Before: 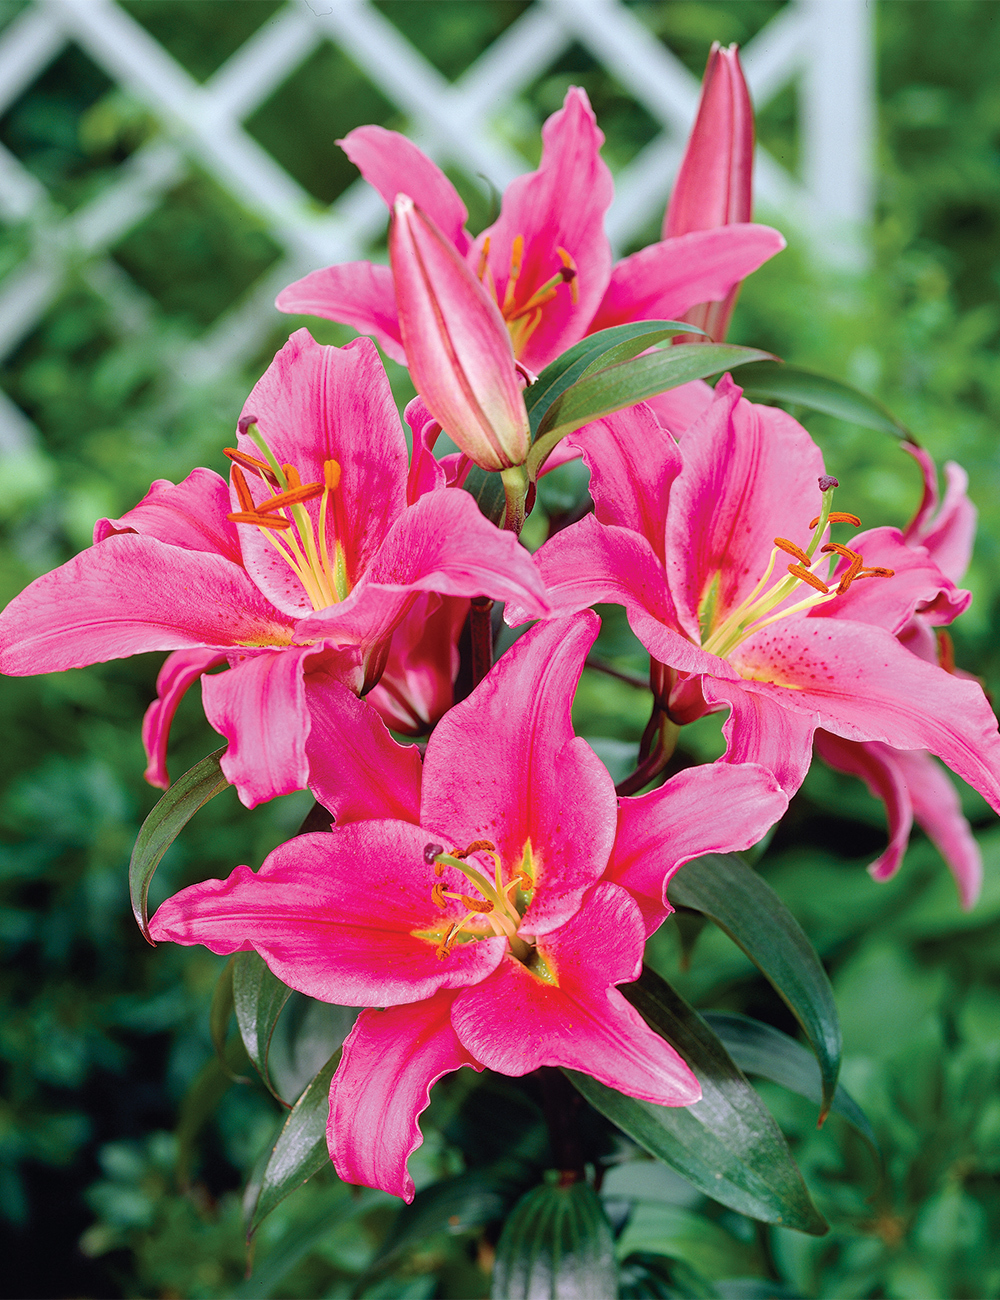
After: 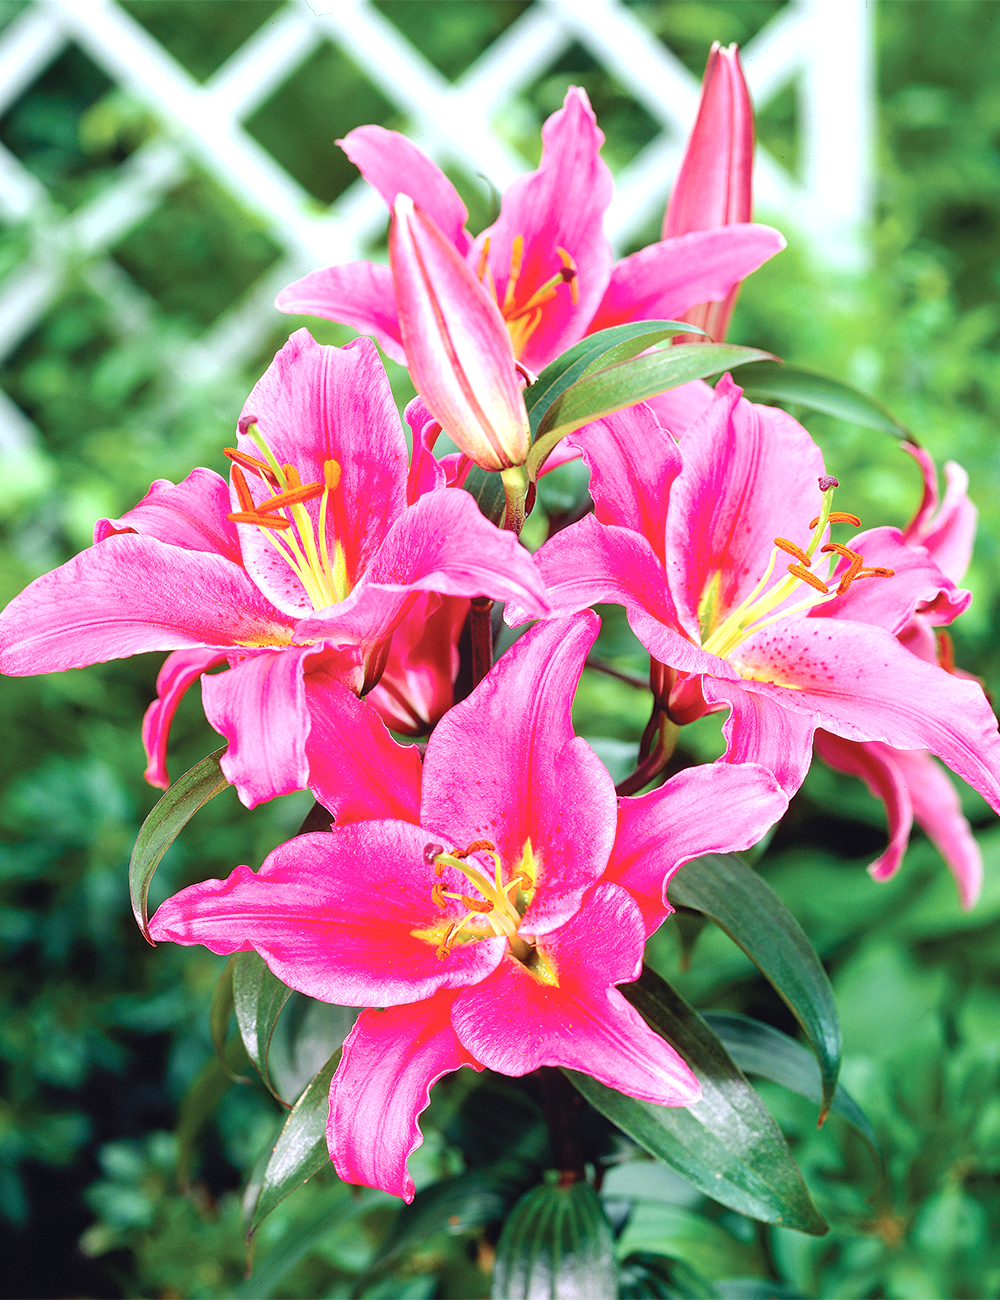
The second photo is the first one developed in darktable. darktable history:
exposure: black level correction 0, exposure 0.893 EV, compensate exposure bias true, compensate highlight preservation false
color correction: highlights b* 0.006, saturation 0.983
